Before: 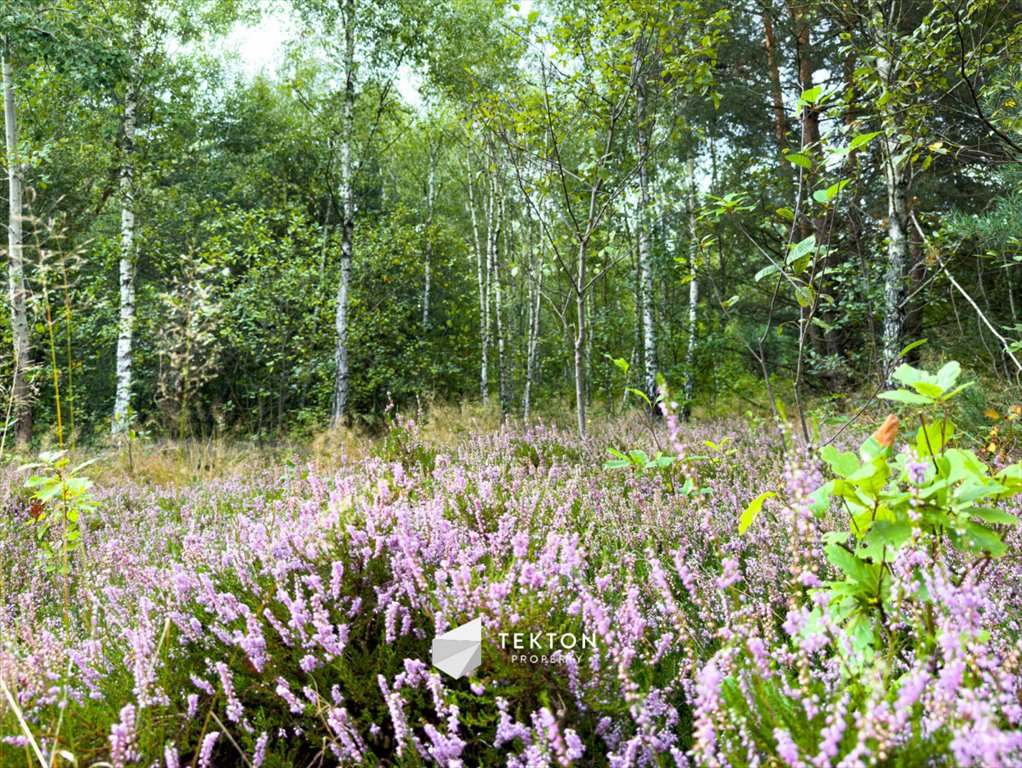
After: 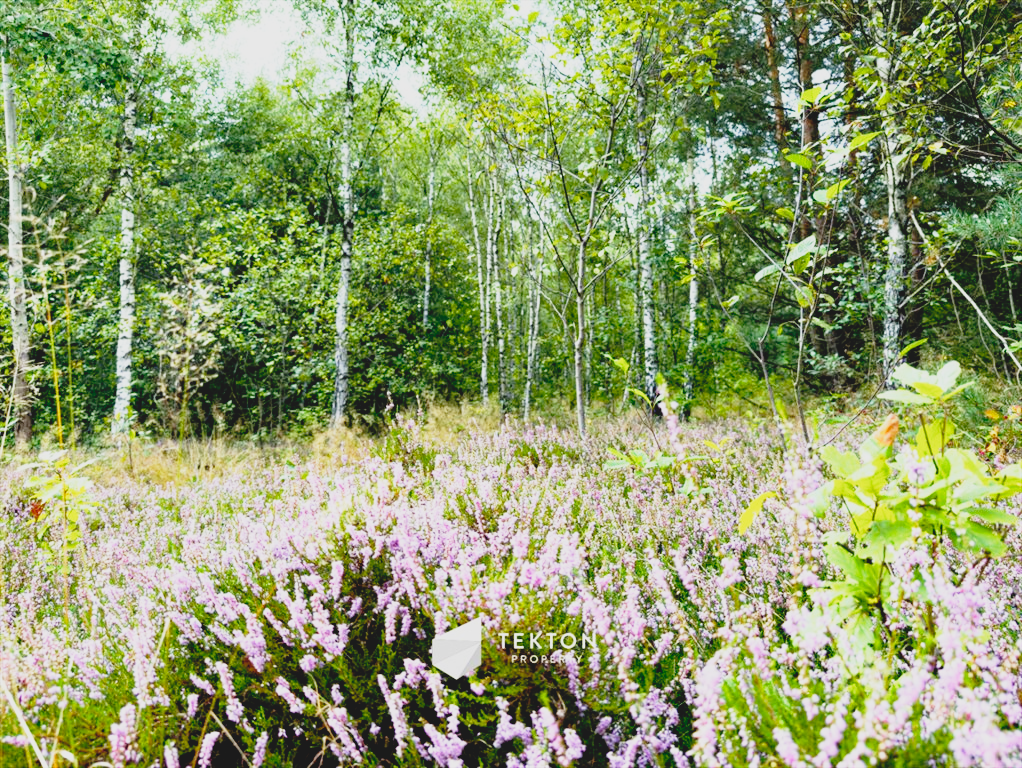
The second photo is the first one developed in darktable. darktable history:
exposure: black level correction 0.011, exposure -0.476 EV, compensate exposure bias true, compensate highlight preservation false
base curve: curves: ch0 [(0, 0) (0.012, 0.01) (0.073, 0.168) (0.31, 0.711) (0.645, 0.957) (1, 1)], preserve colors none
contrast brightness saturation: contrast -0.159, brightness 0.05, saturation -0.128
